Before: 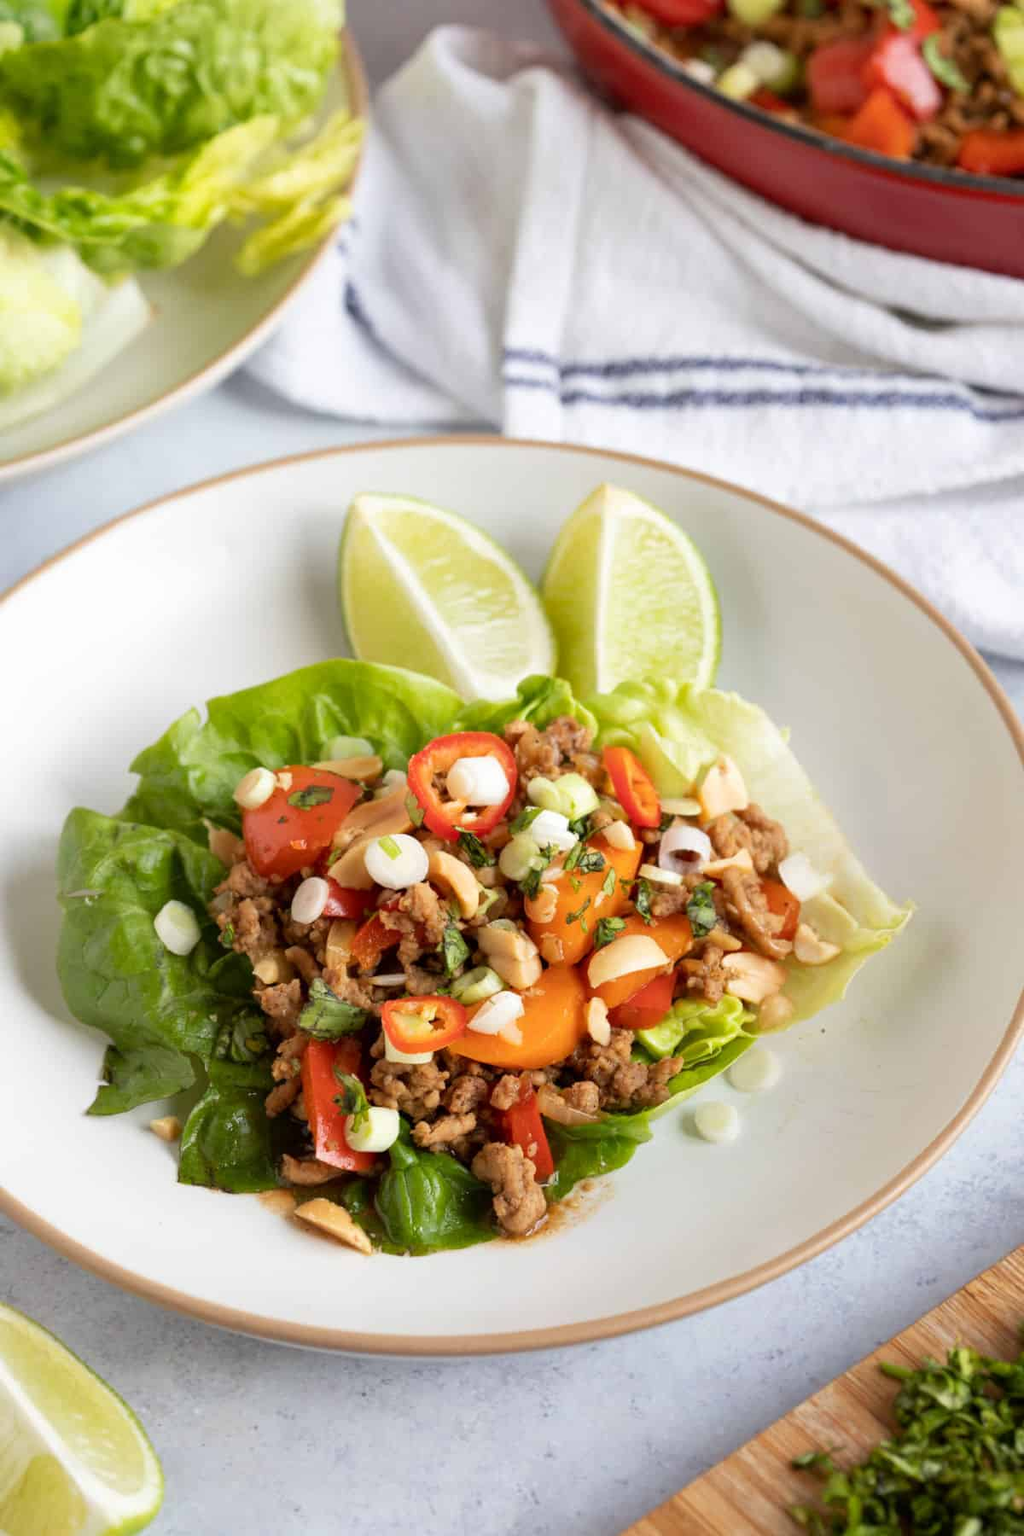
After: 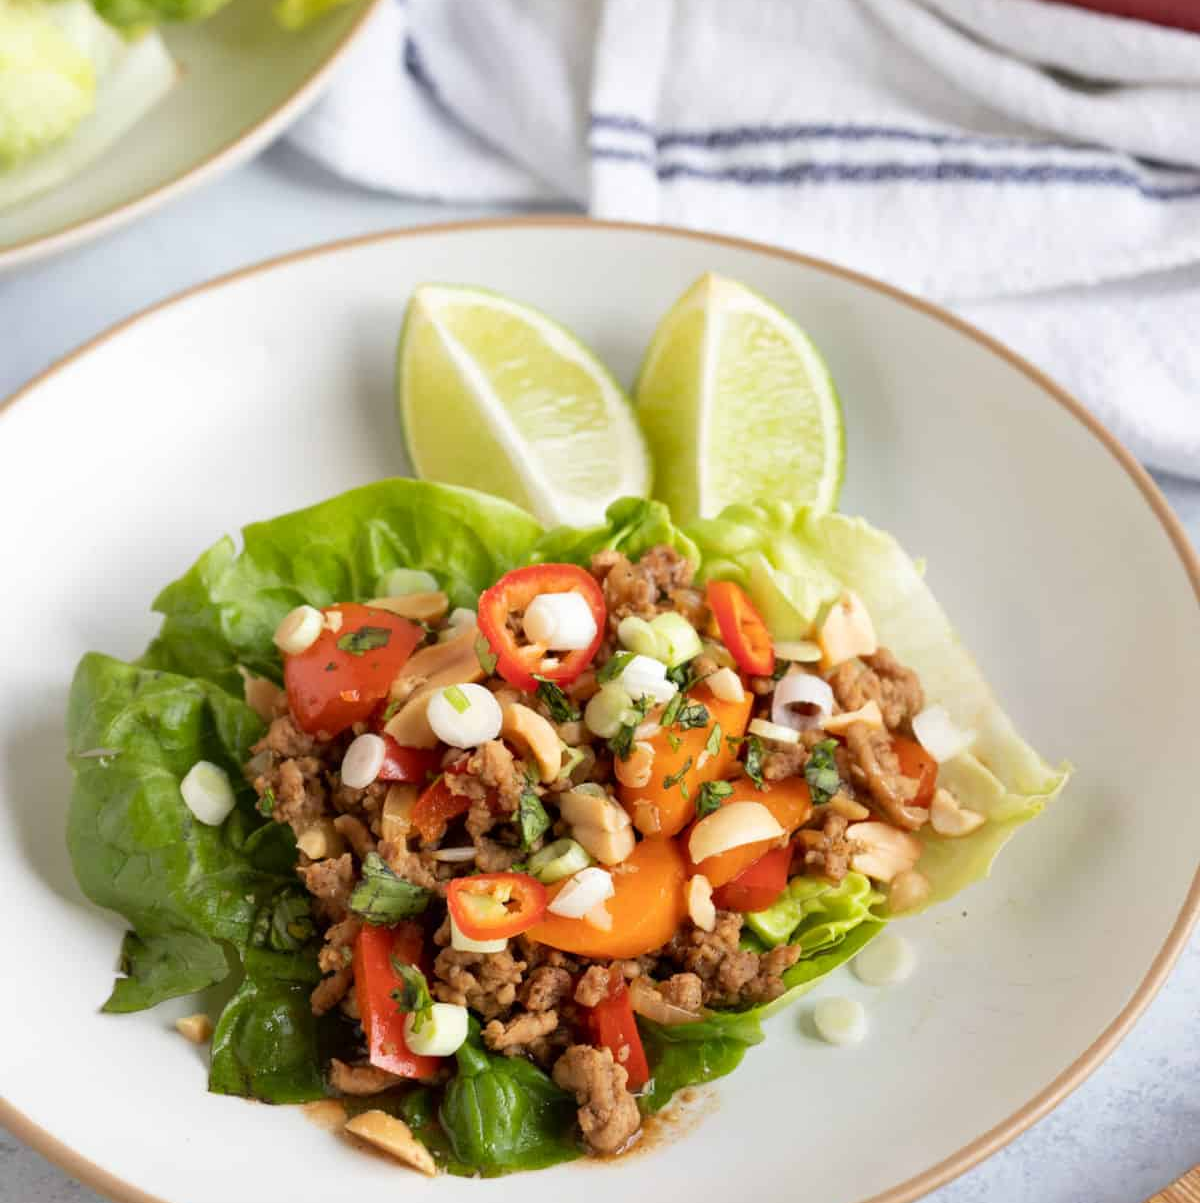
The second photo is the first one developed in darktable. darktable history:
crop: top 16.357%, bottom 16.781%
